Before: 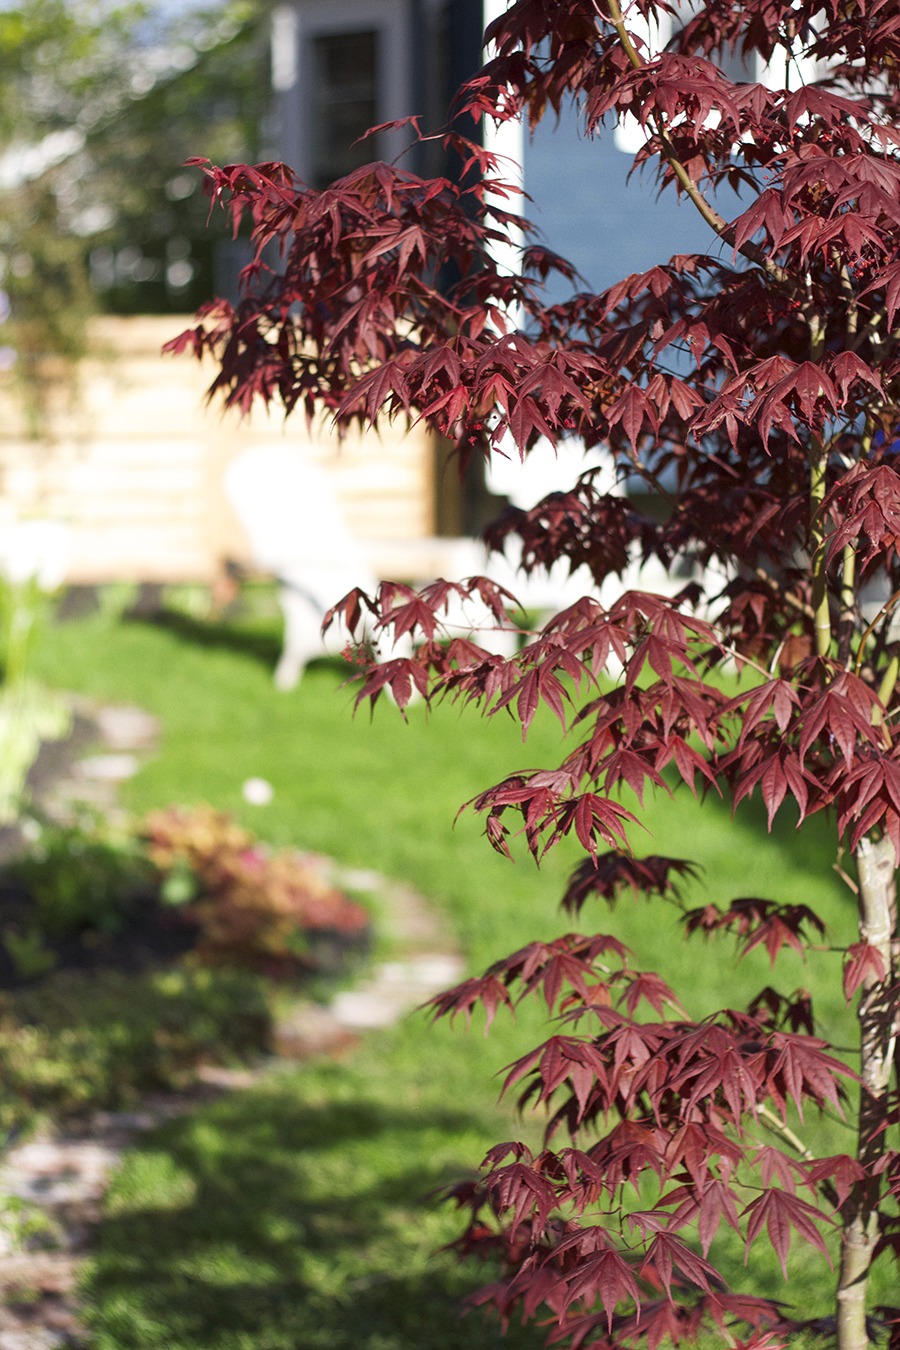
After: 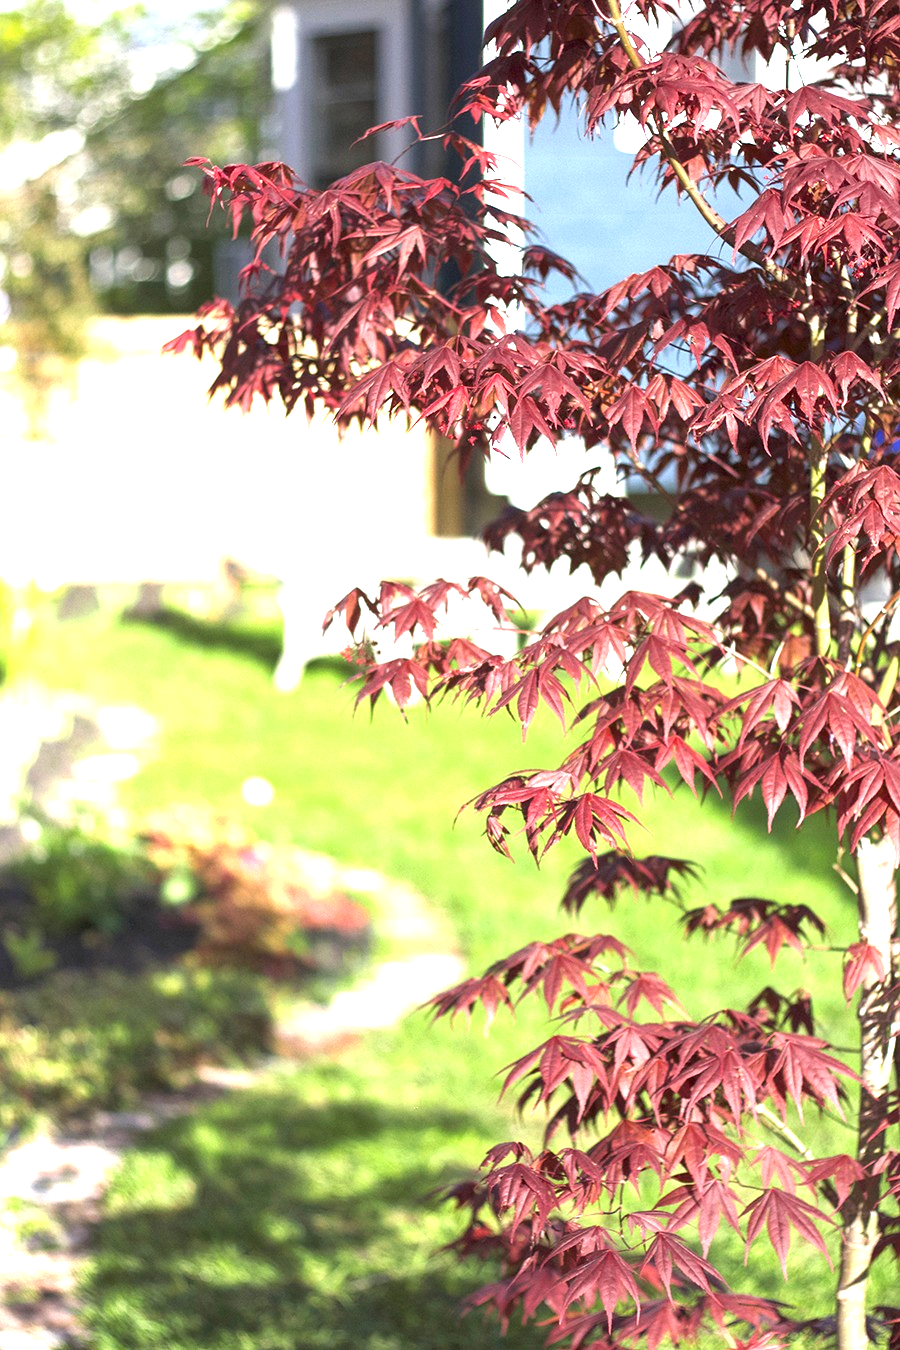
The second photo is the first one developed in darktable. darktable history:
exposure: black level correction 0, exposure 1.46 EV, compensate exposure bias true, compensate highlight preservation false
